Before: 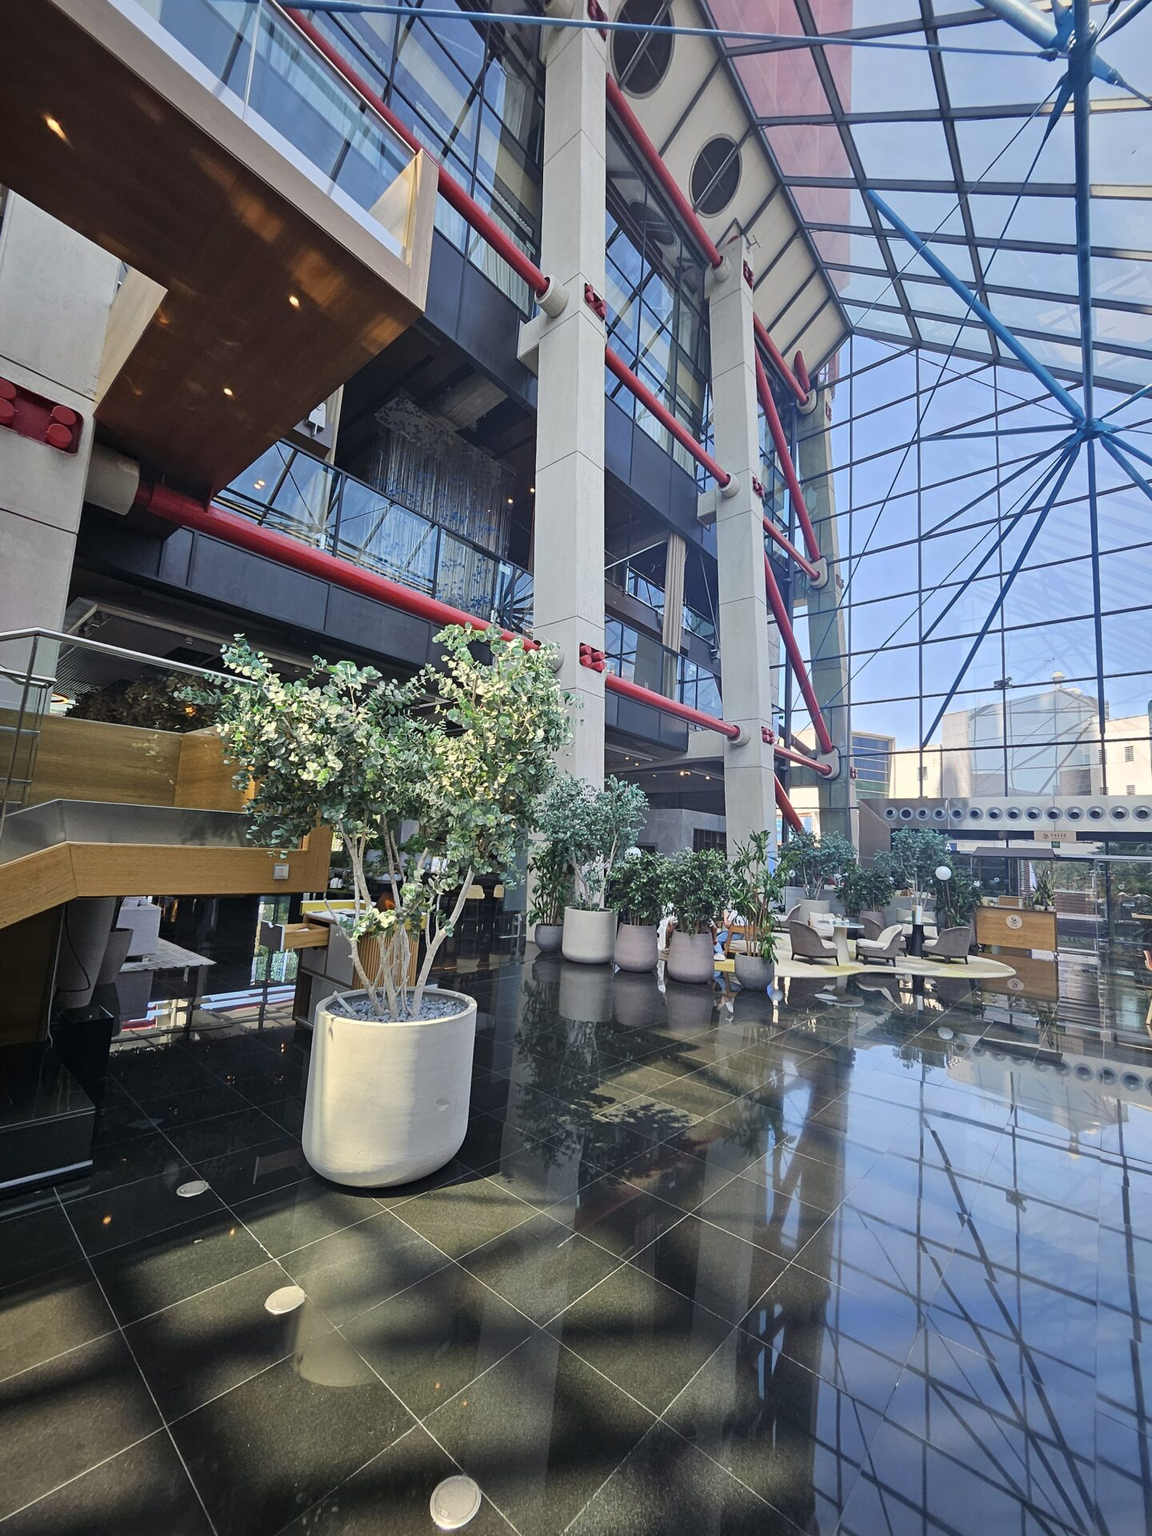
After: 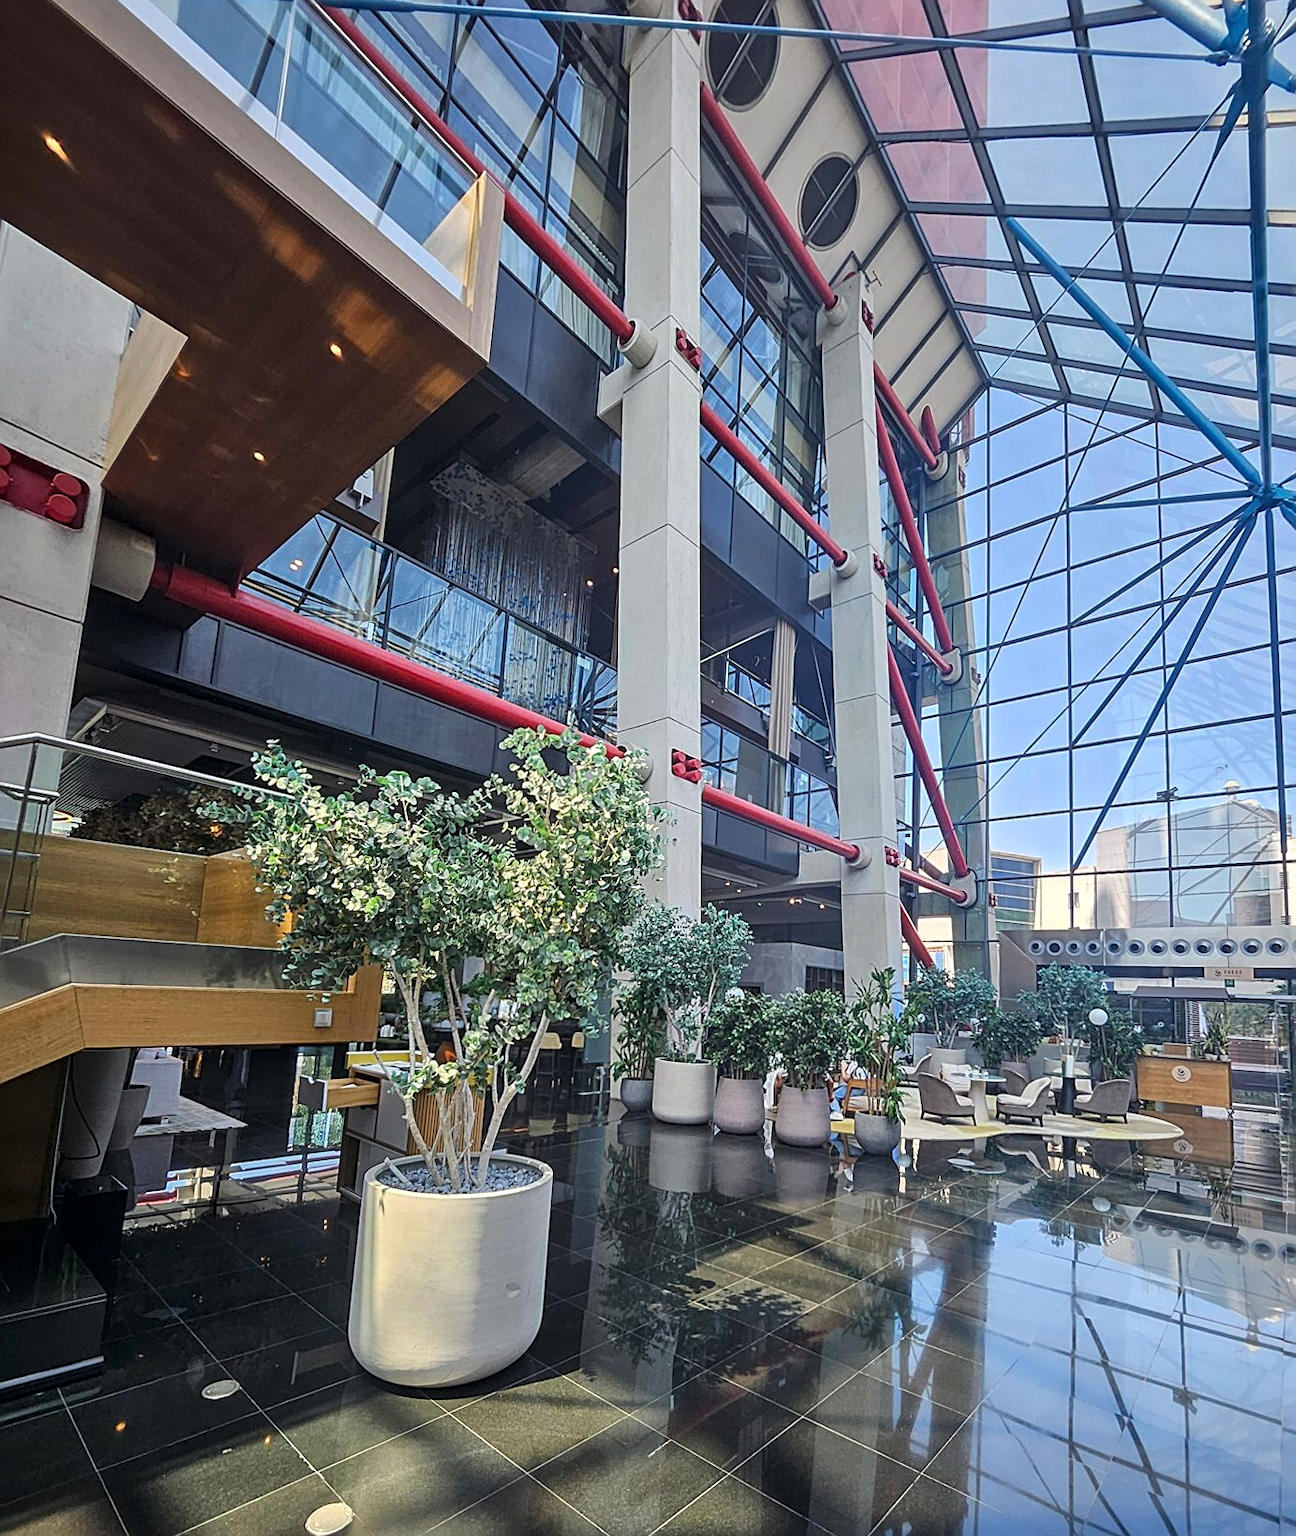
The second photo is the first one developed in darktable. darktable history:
crop and rotate: angle 0.2°, left 0.275%, right 3.127%, bottom 14.18%
sharpen: on, module defaults
local contrast: on, module defaults
